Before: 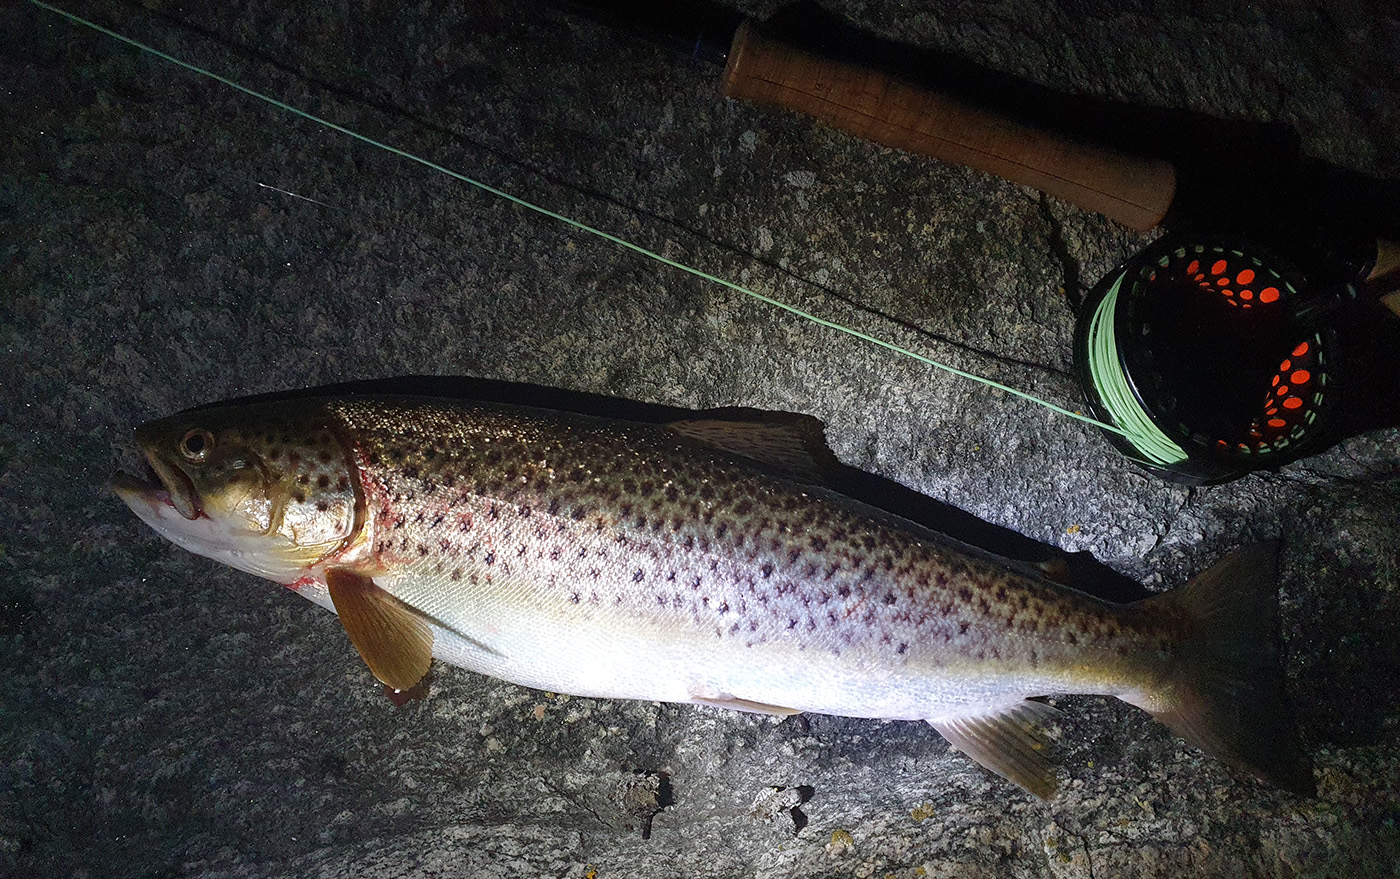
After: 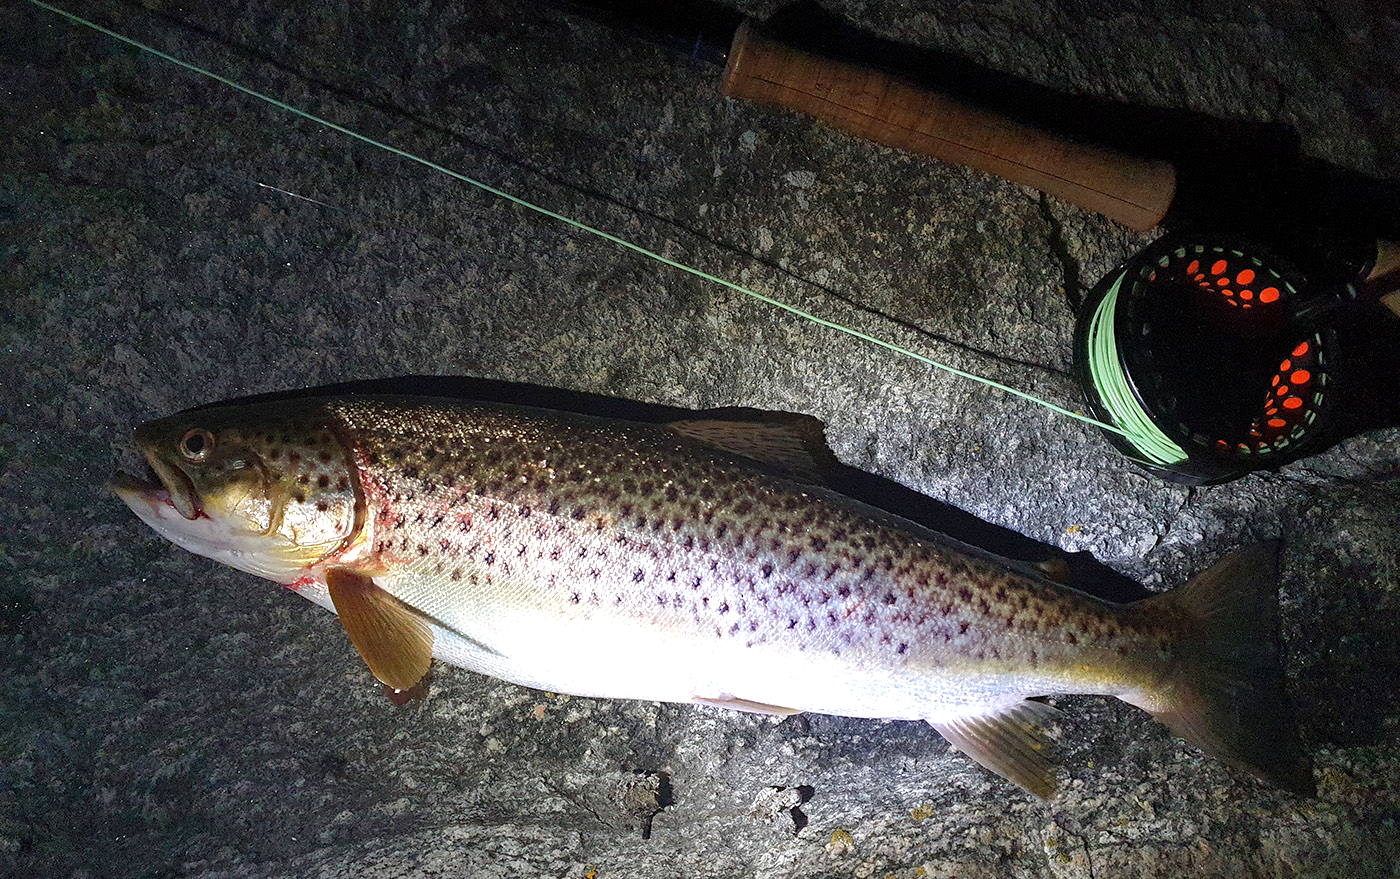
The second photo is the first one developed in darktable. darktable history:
exposure: black level correction 0.001, exposure 0.499 EV, compensate exposure bias true, compensate highlight preservation false
haze removal: compatibility mode true, adaptive false
shadows and highlights: shadows 25.09, highlights -23.75
